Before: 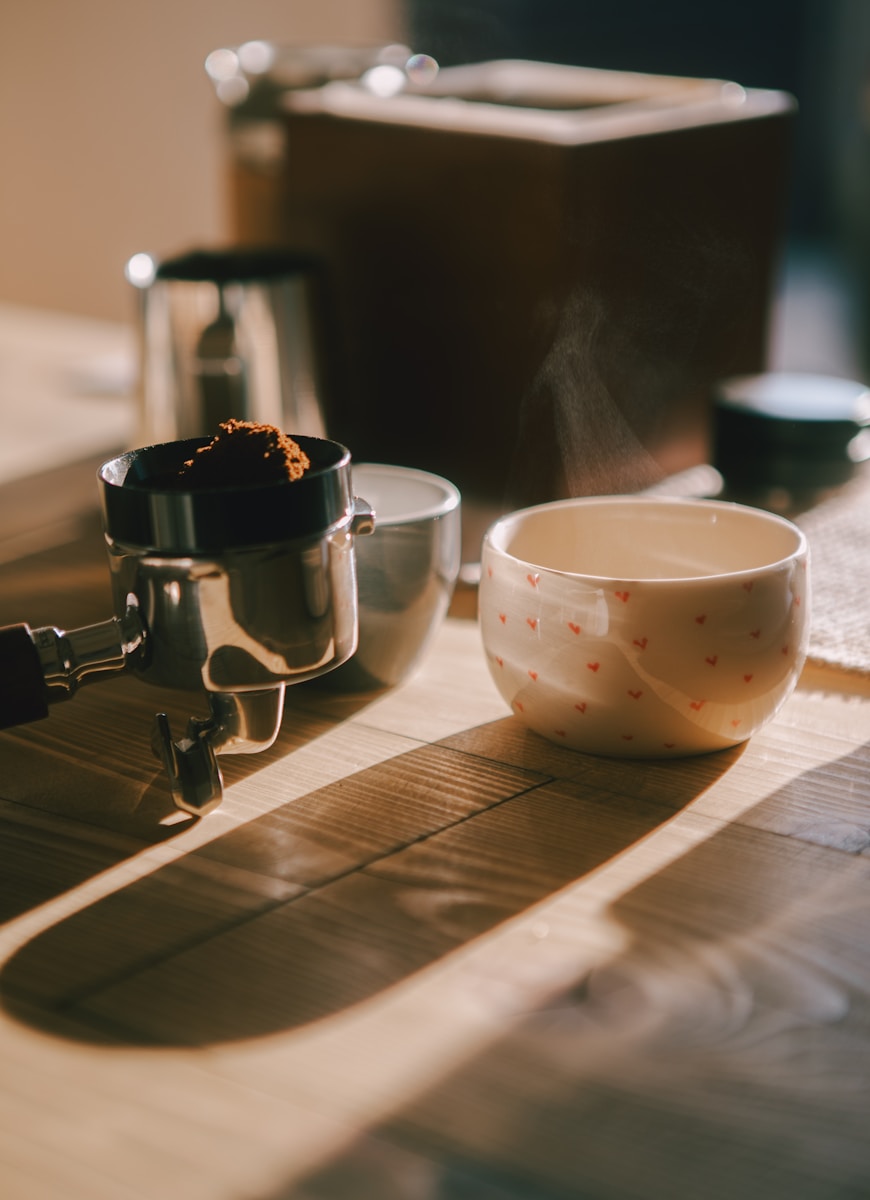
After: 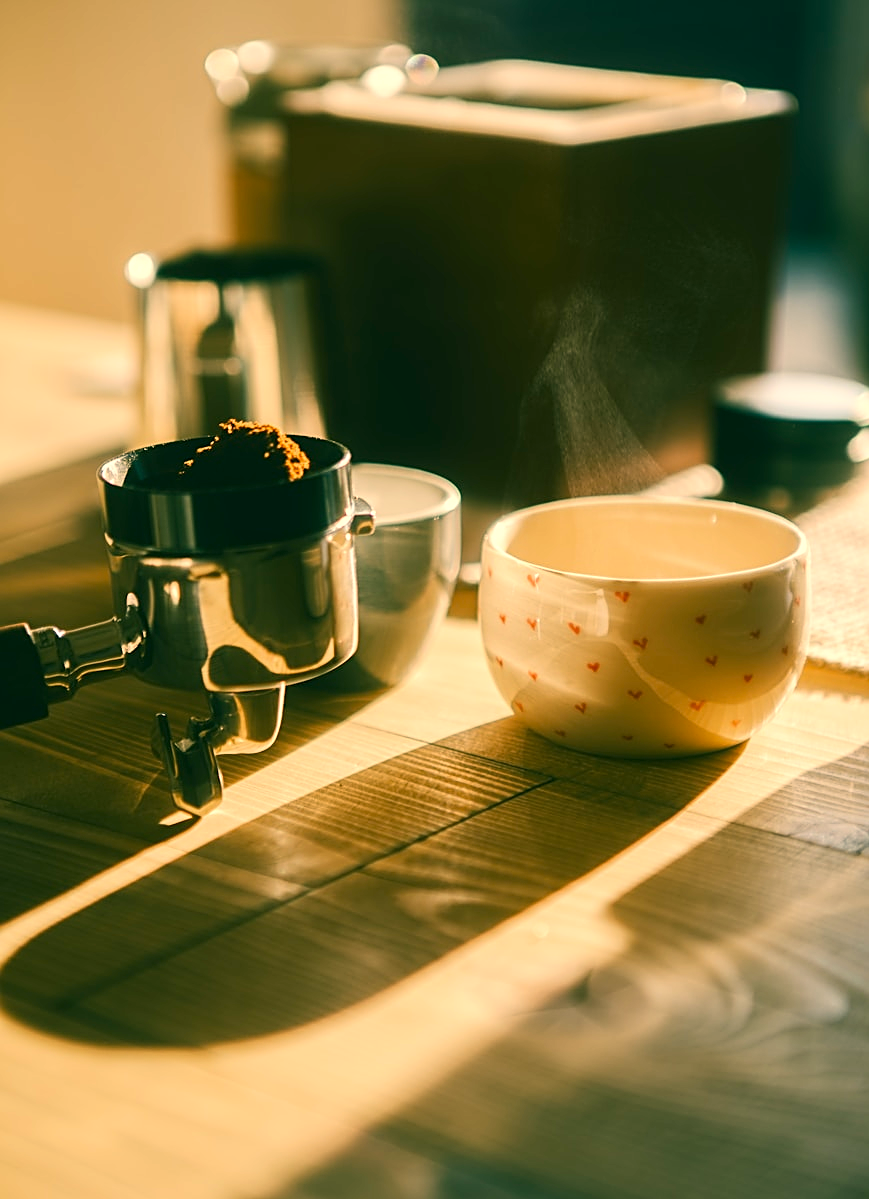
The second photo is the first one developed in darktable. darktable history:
contrast brightness saturation: contrast 0.2, brightness 0.165, saturation 0.229
color correction: highlights a* 5.06, highlights b* 23.78, shadows a* -15.64, shadows b* 4.03
local contrast: highlights 107%, shadows 98%, detail 120%, midtone range 0.2
levels: mode automatic, white 99.88%
sharpen: on, module defaults
crop and rotate: left 0.087%, bottom 0.002%
